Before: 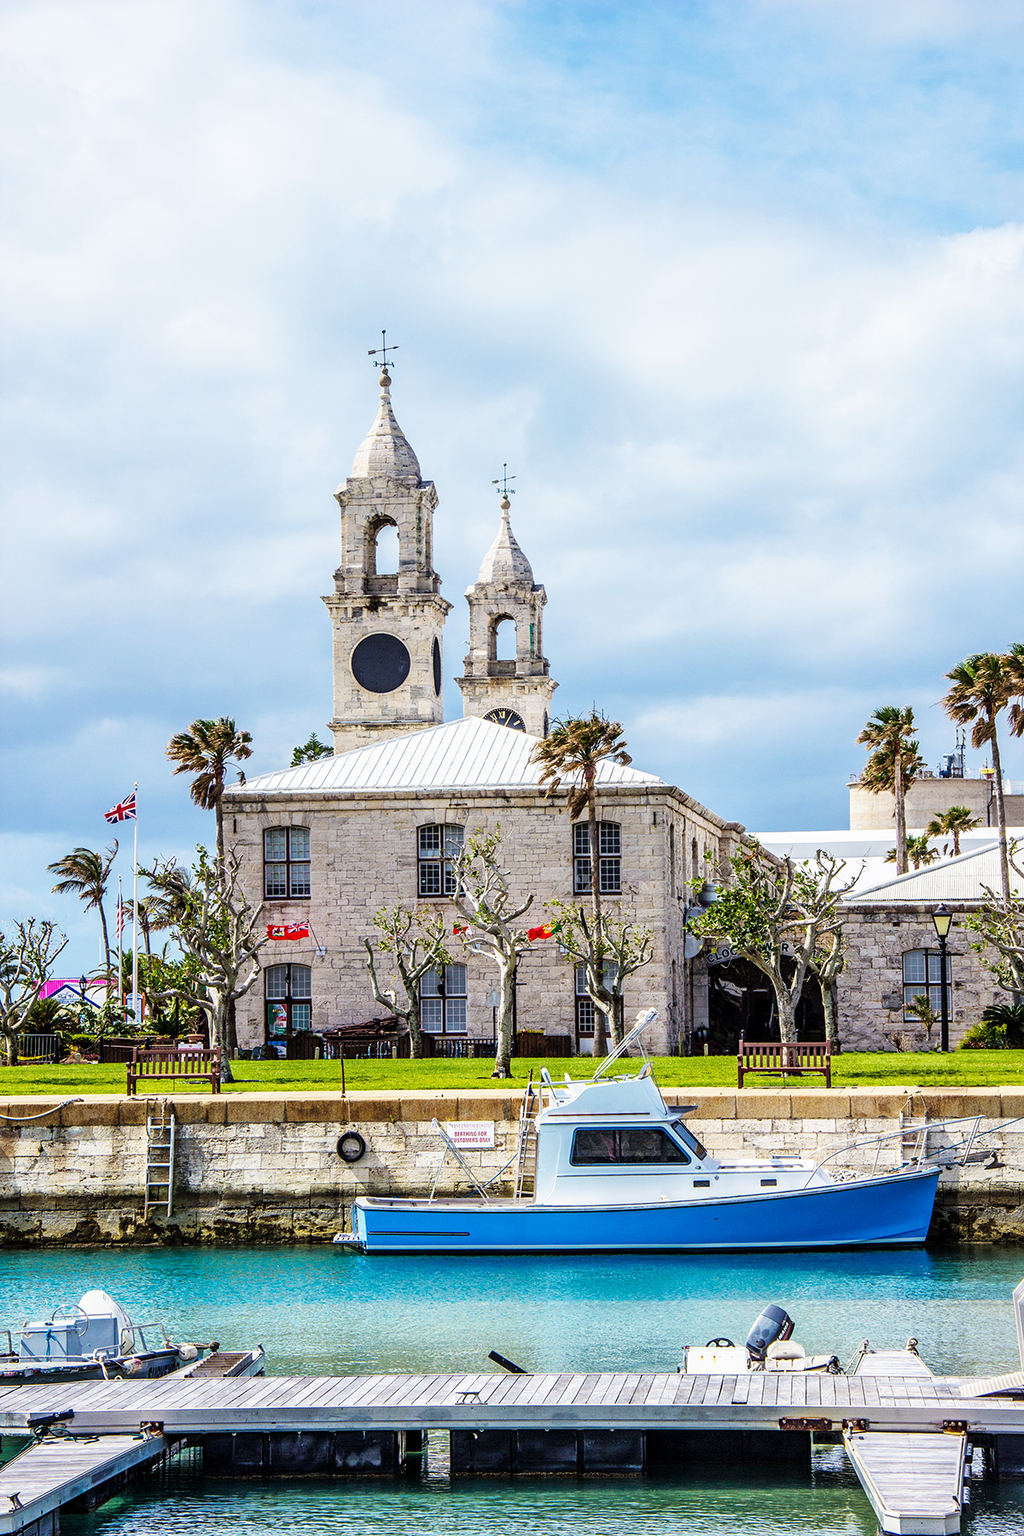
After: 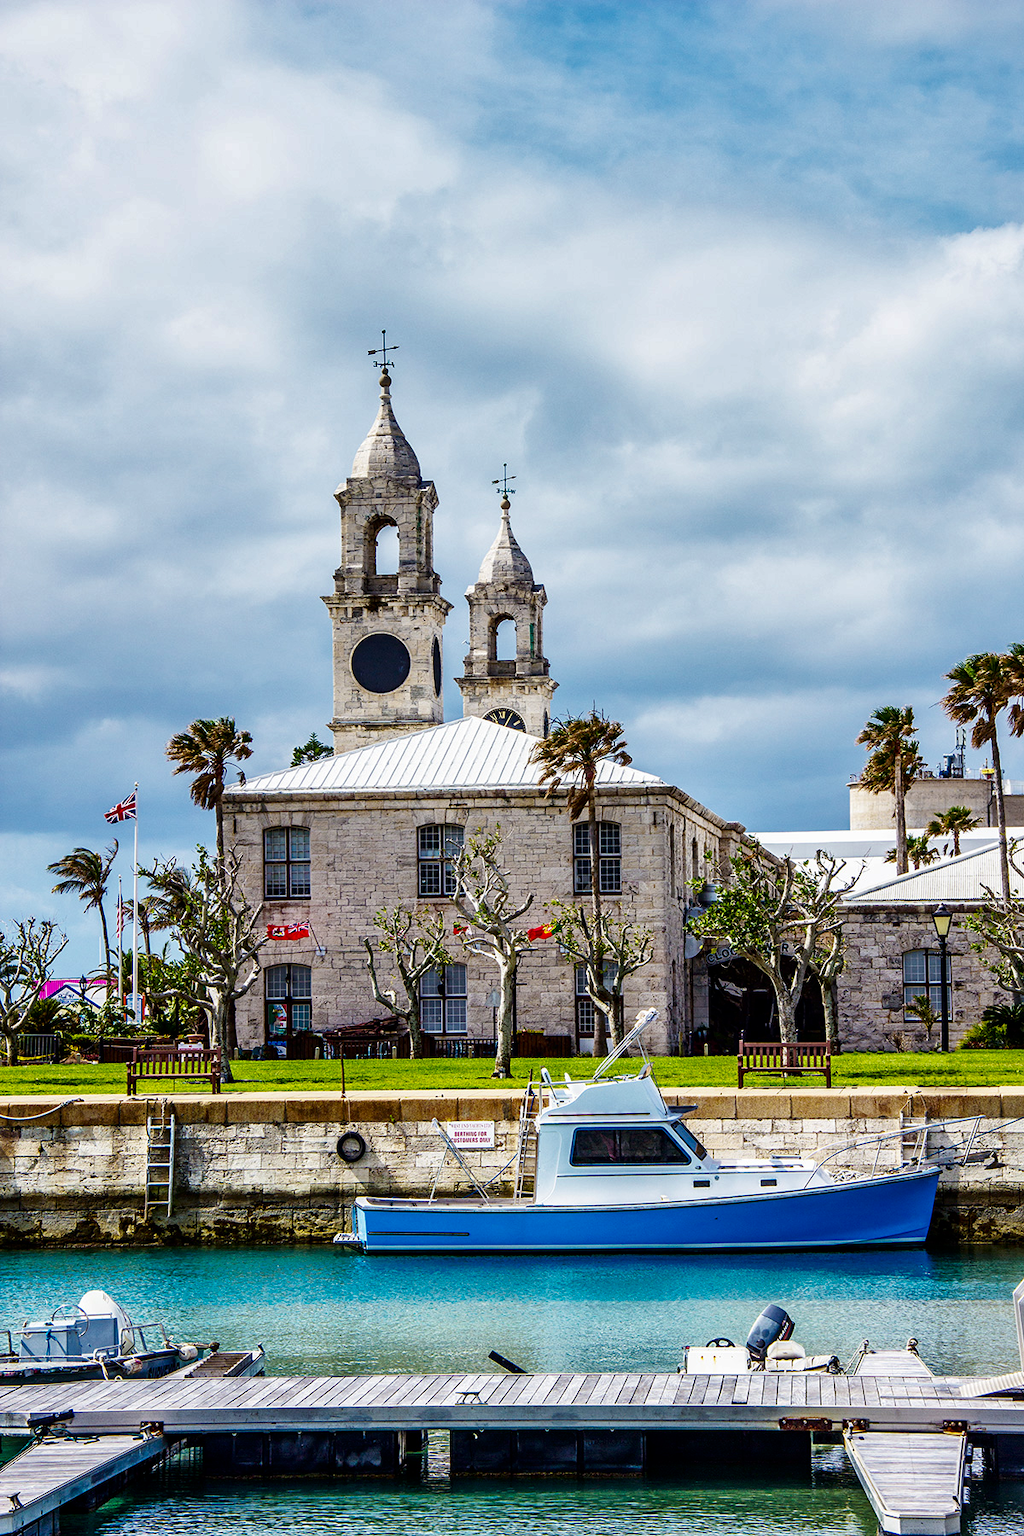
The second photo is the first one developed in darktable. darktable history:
contrast brightness saturation: brightness -0.205, saturation 0.08
shadows and highlights: soften with gaussian
